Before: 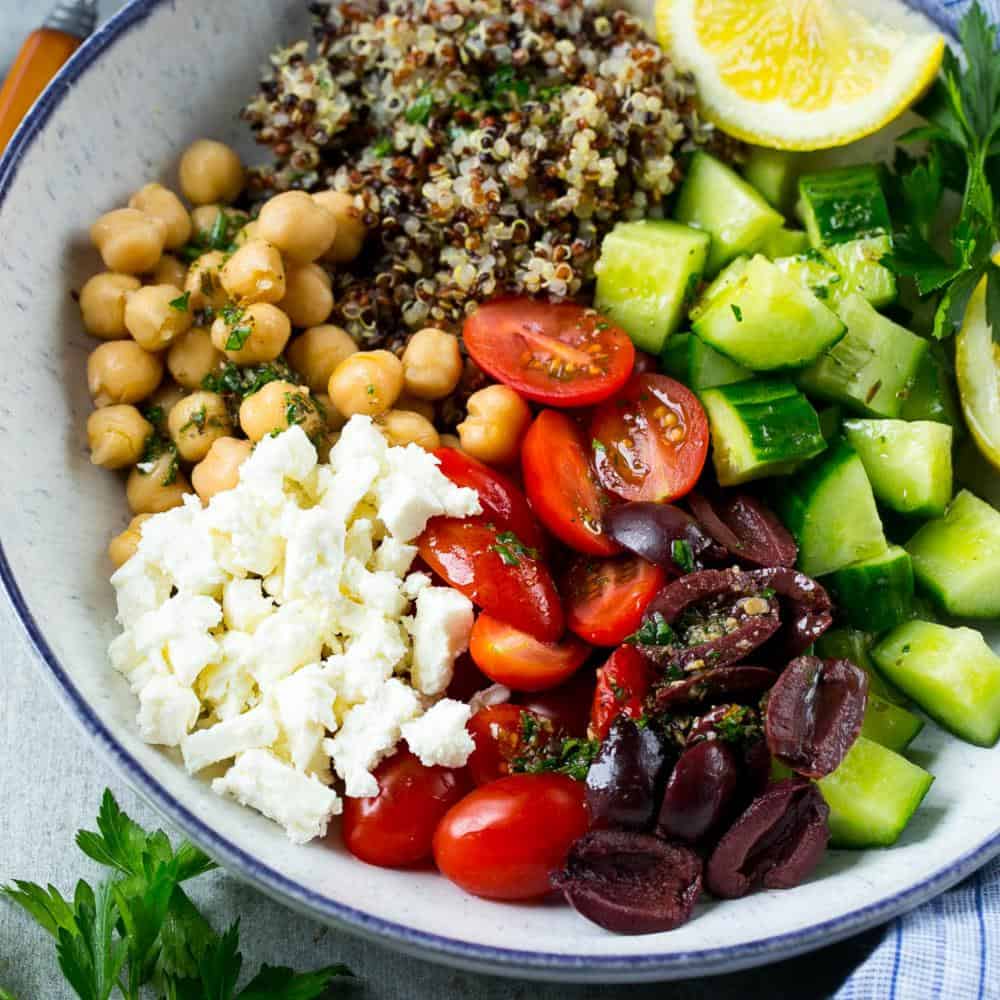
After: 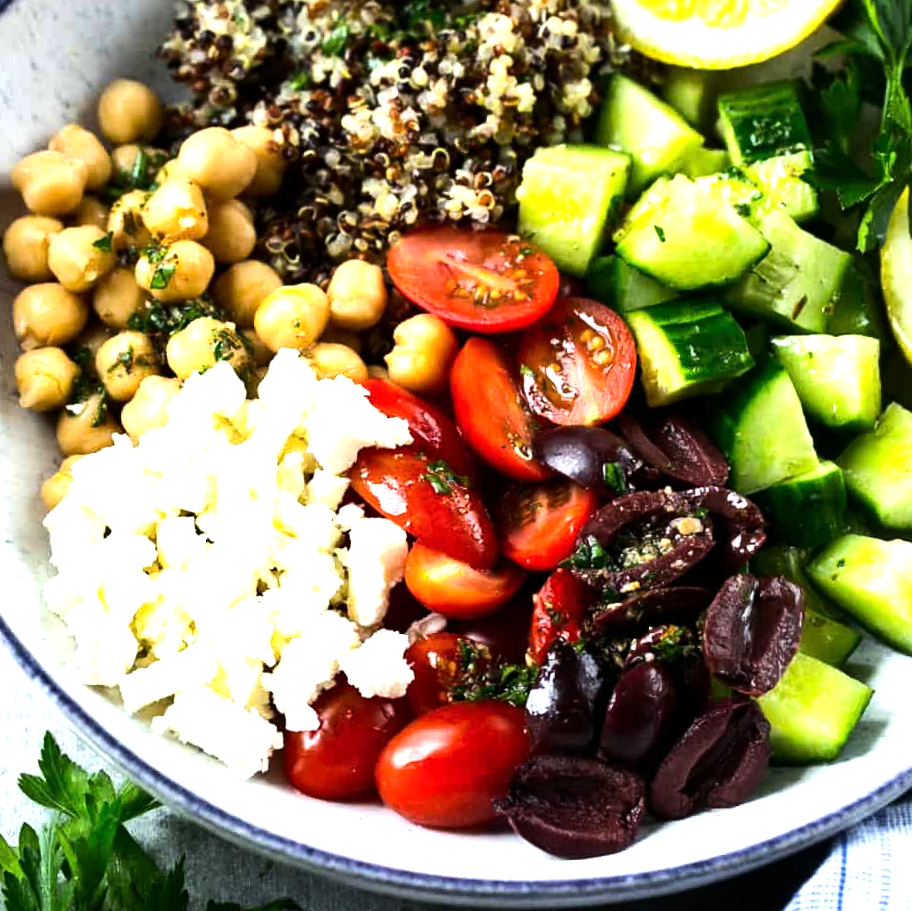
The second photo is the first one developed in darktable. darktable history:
crop and rotate: angle 2.02°, left 5.537%, top 5.708%
tone equalizer: -8 EV -1.05 EV, -7 EV -1.04 EV, -6 EV -0.839 EV, -5 EV -0.571 EV, -3 EV 0.585 EV, -2 EV 0.893 EV, -1 EV 1.01 EV, +0 EV 1.08 EV, edges refinement/feathering 500, mask exposure compensation -1.57 EV, preserve details no
